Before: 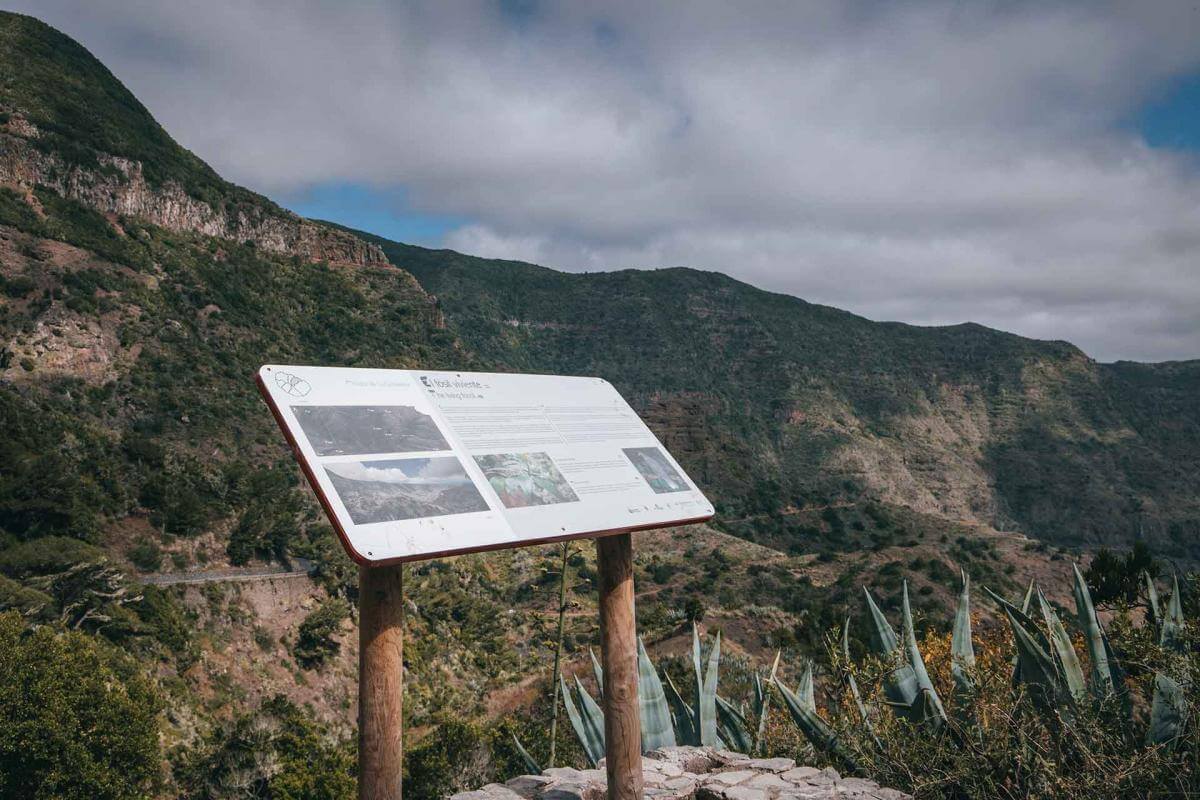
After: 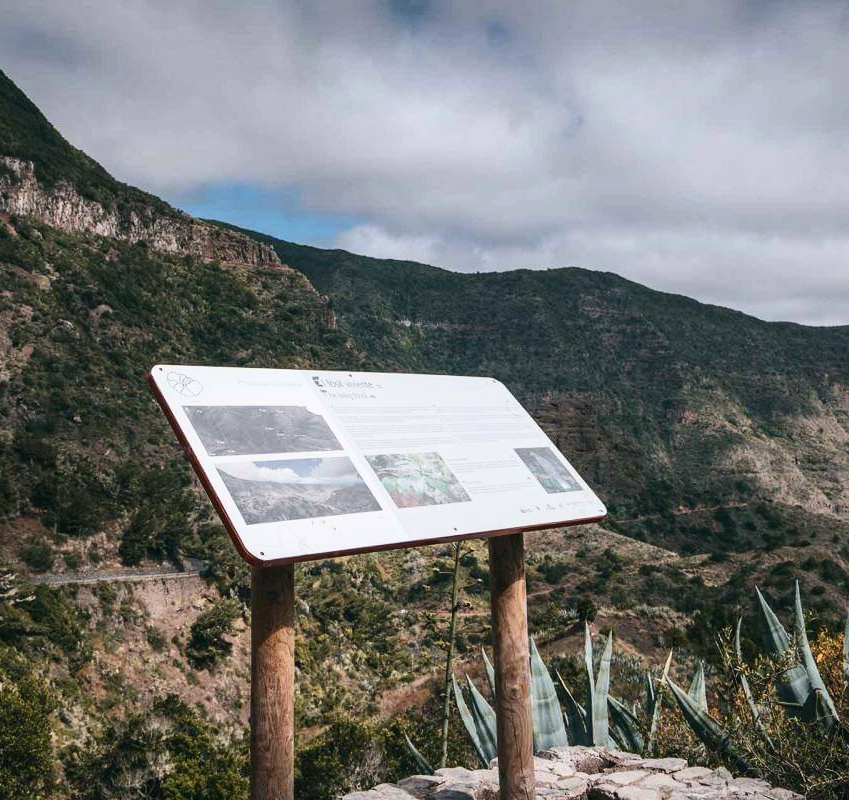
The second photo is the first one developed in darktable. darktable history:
contrast brightness saturation: contrast 0.24, brightness 0.09
crop and rotate: left 9.061%, right 20.142%
color balance rgb: on, module defaults
